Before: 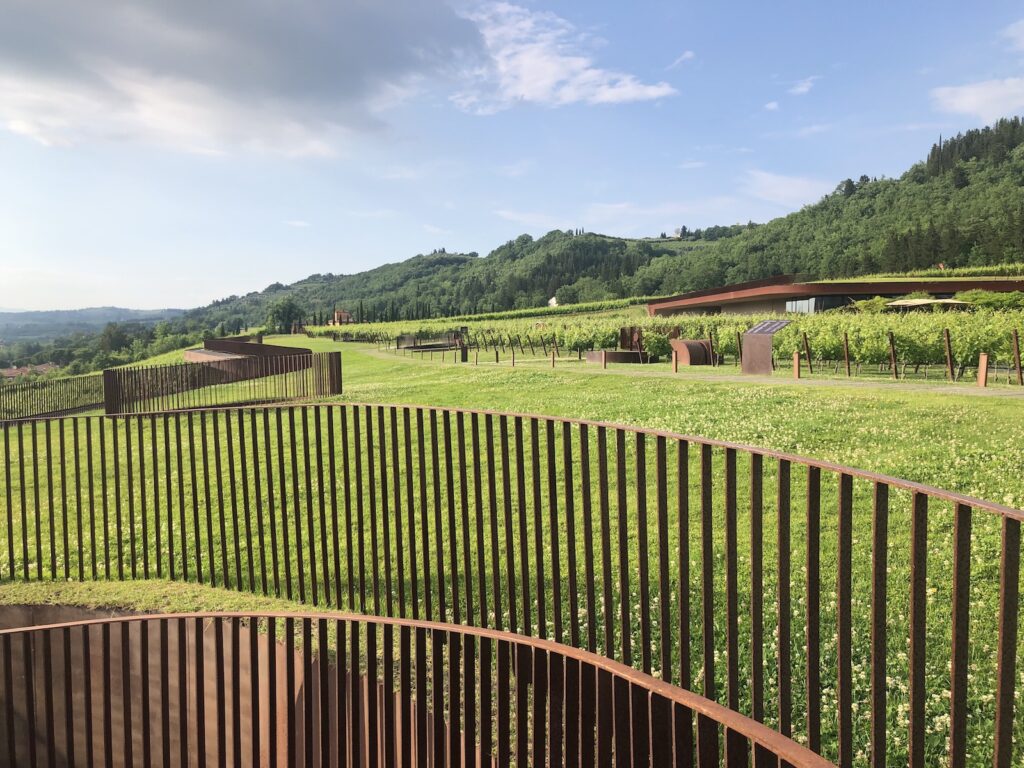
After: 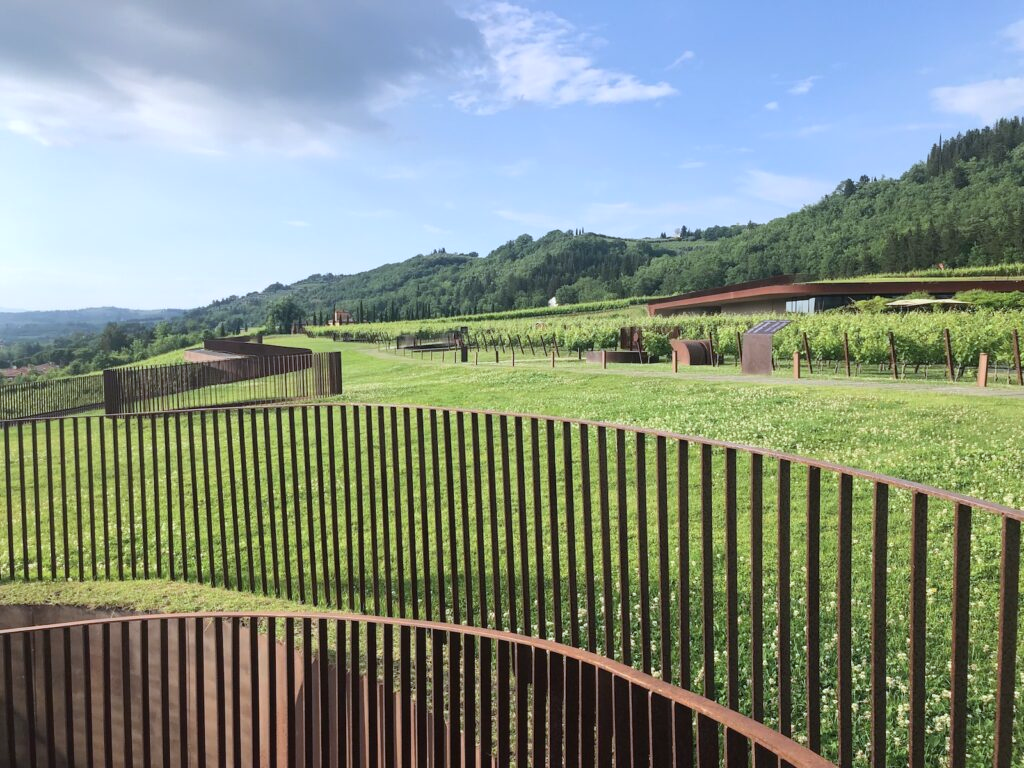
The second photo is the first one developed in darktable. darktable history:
exposure: exposure -0.151 EV, compensate highlight preservation false
levels: mode automatic, levels [0, 0.618, 1]
color calibration: gray › normalize channels true, x 0.366, y 0.379, temperature 4396.56 K, gamut compression 0.026
